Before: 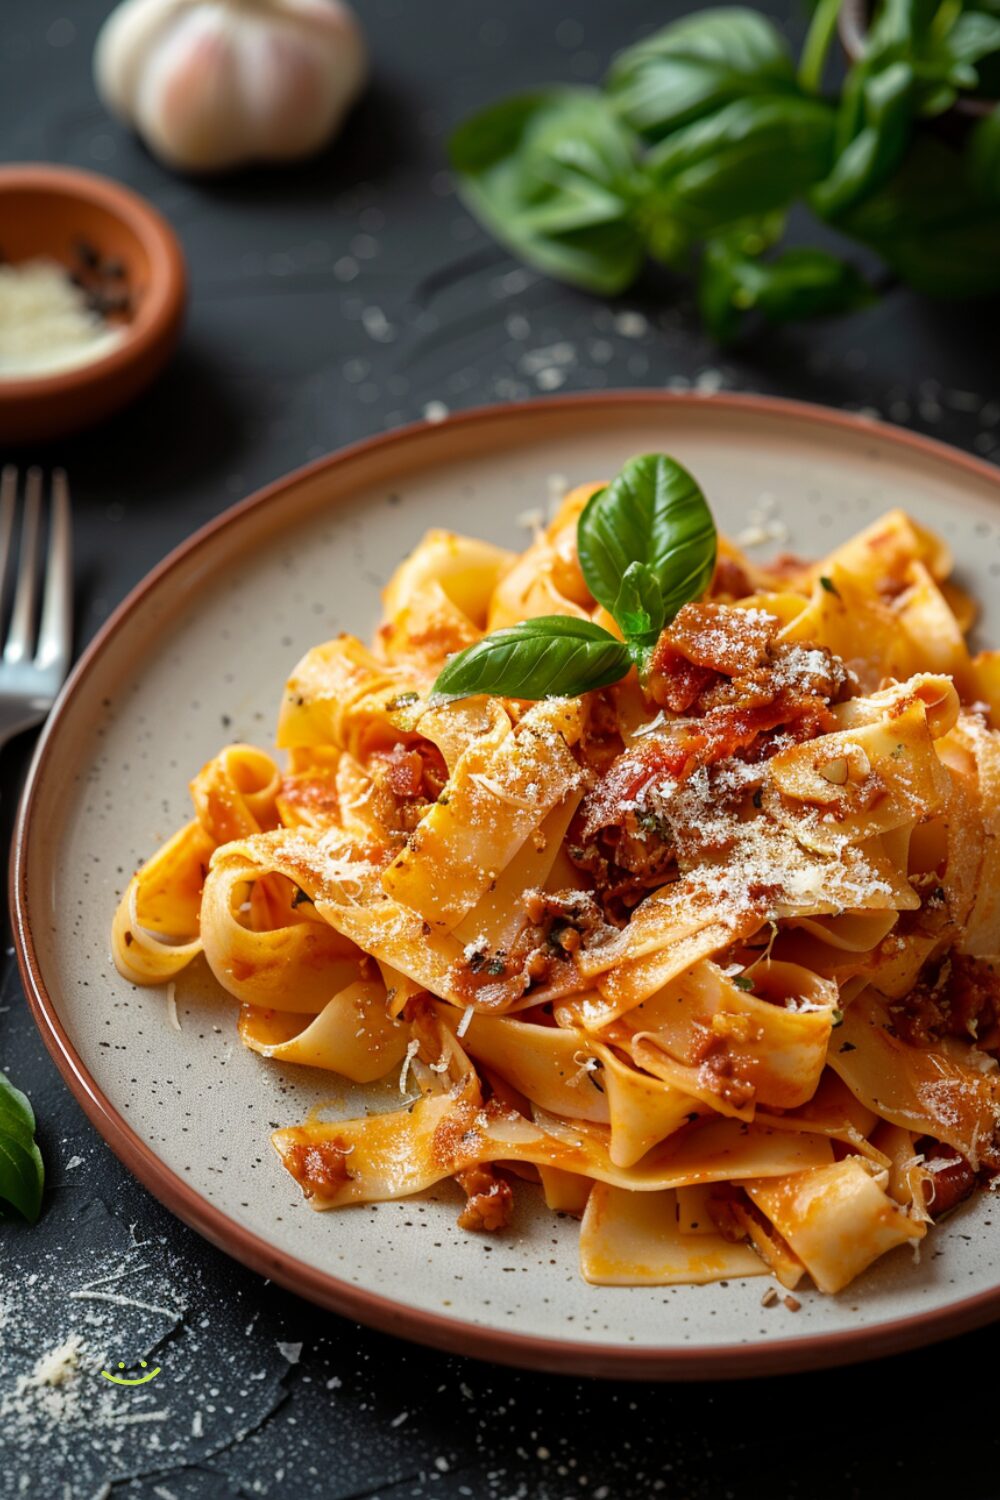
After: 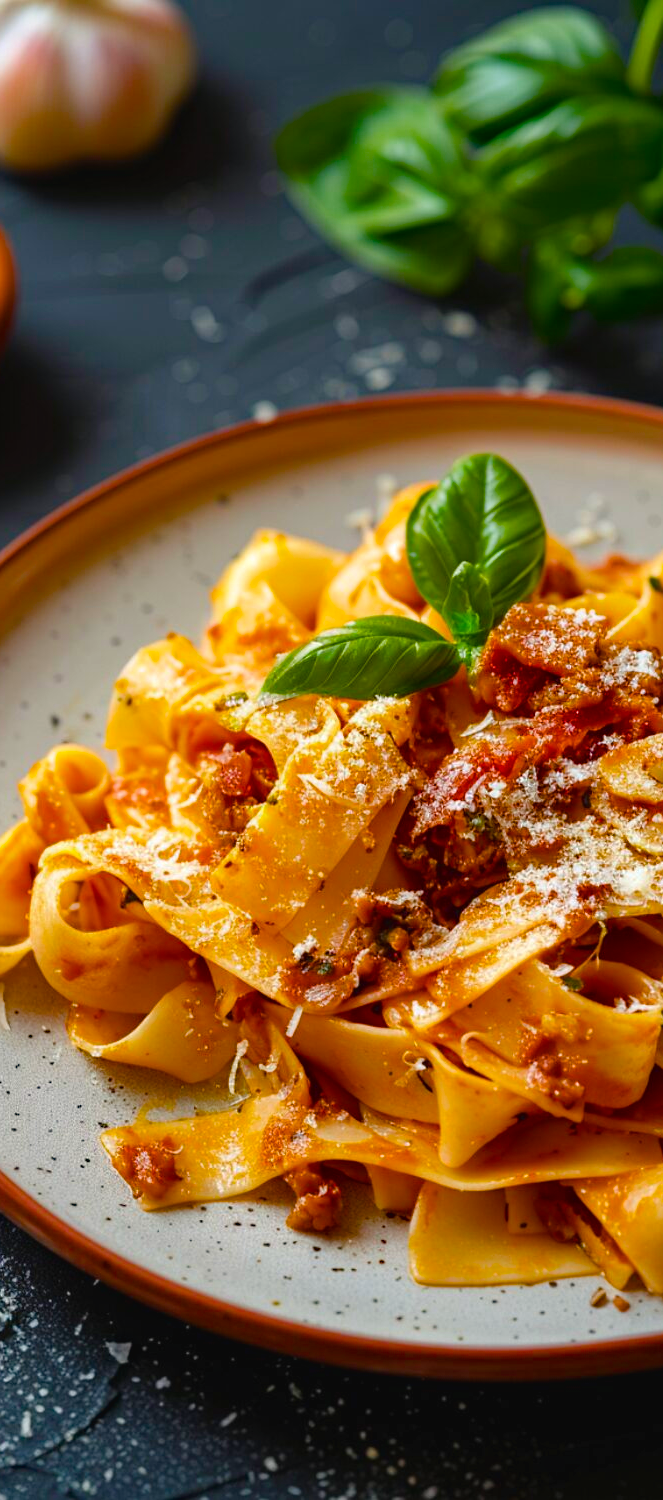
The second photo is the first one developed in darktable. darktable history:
crop: left 17.115%, right 16.509%
color balance rgb: global offset › luminance 0.279%, perceptual saturation grading › global saturation 34.773%, perceptual saturation grading › highlights -25.267%, perceptual saturation grading › shadows 49.84%, perceptual brilliance grading › global brilliance 2.663%, perceptual brilliance grading › highlights -3.203%, perceptual brilliance grading › shadows 3.158%, global vibrance 20%
haze removal: compatibility mode true, adaptive false
